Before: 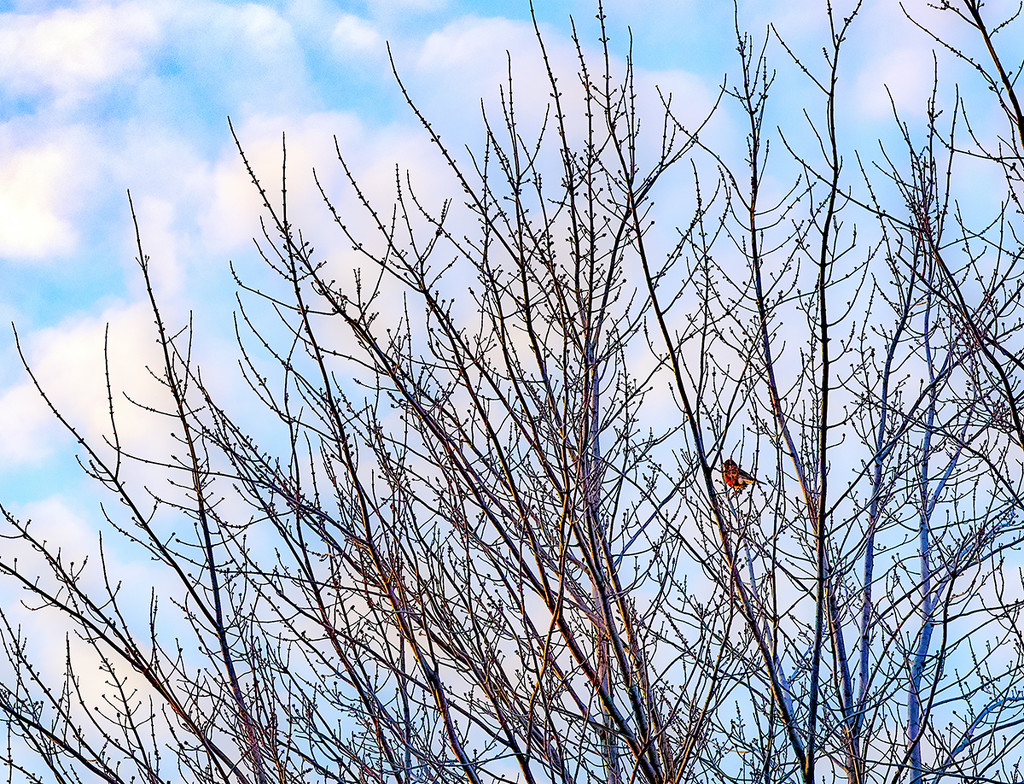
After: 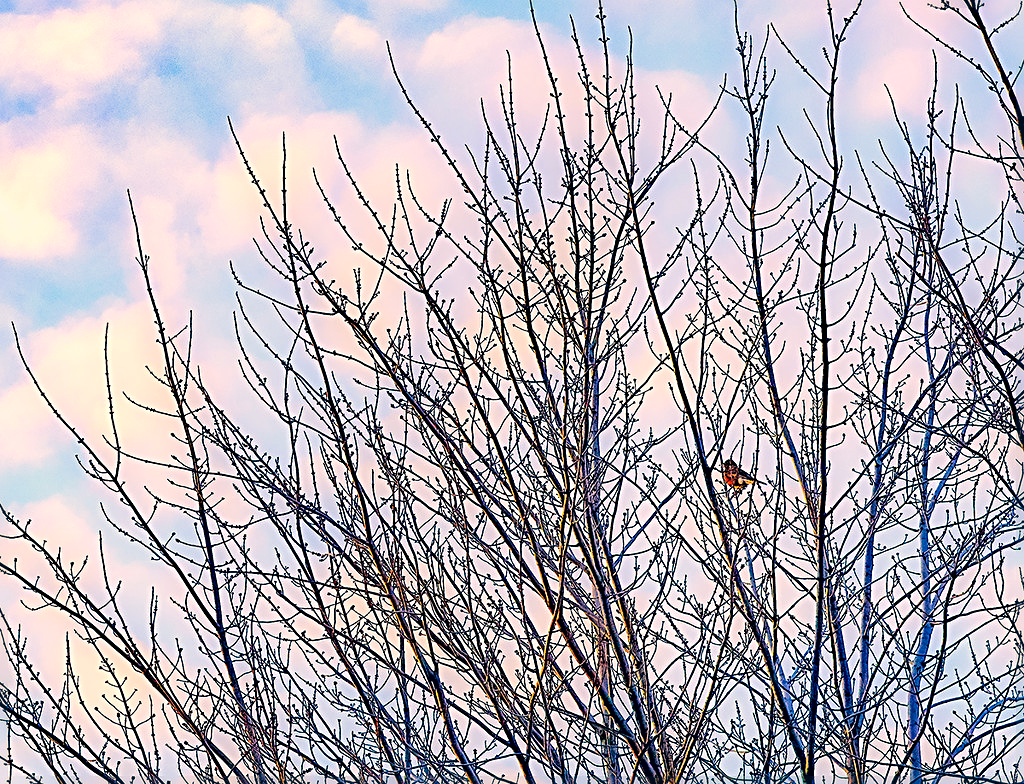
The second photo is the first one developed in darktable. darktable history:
color correction: highlights a* 10.35, highlights b* 14.46, shadows a* -9.77, shadows b* -14.97
sharpen: radius 3.128
